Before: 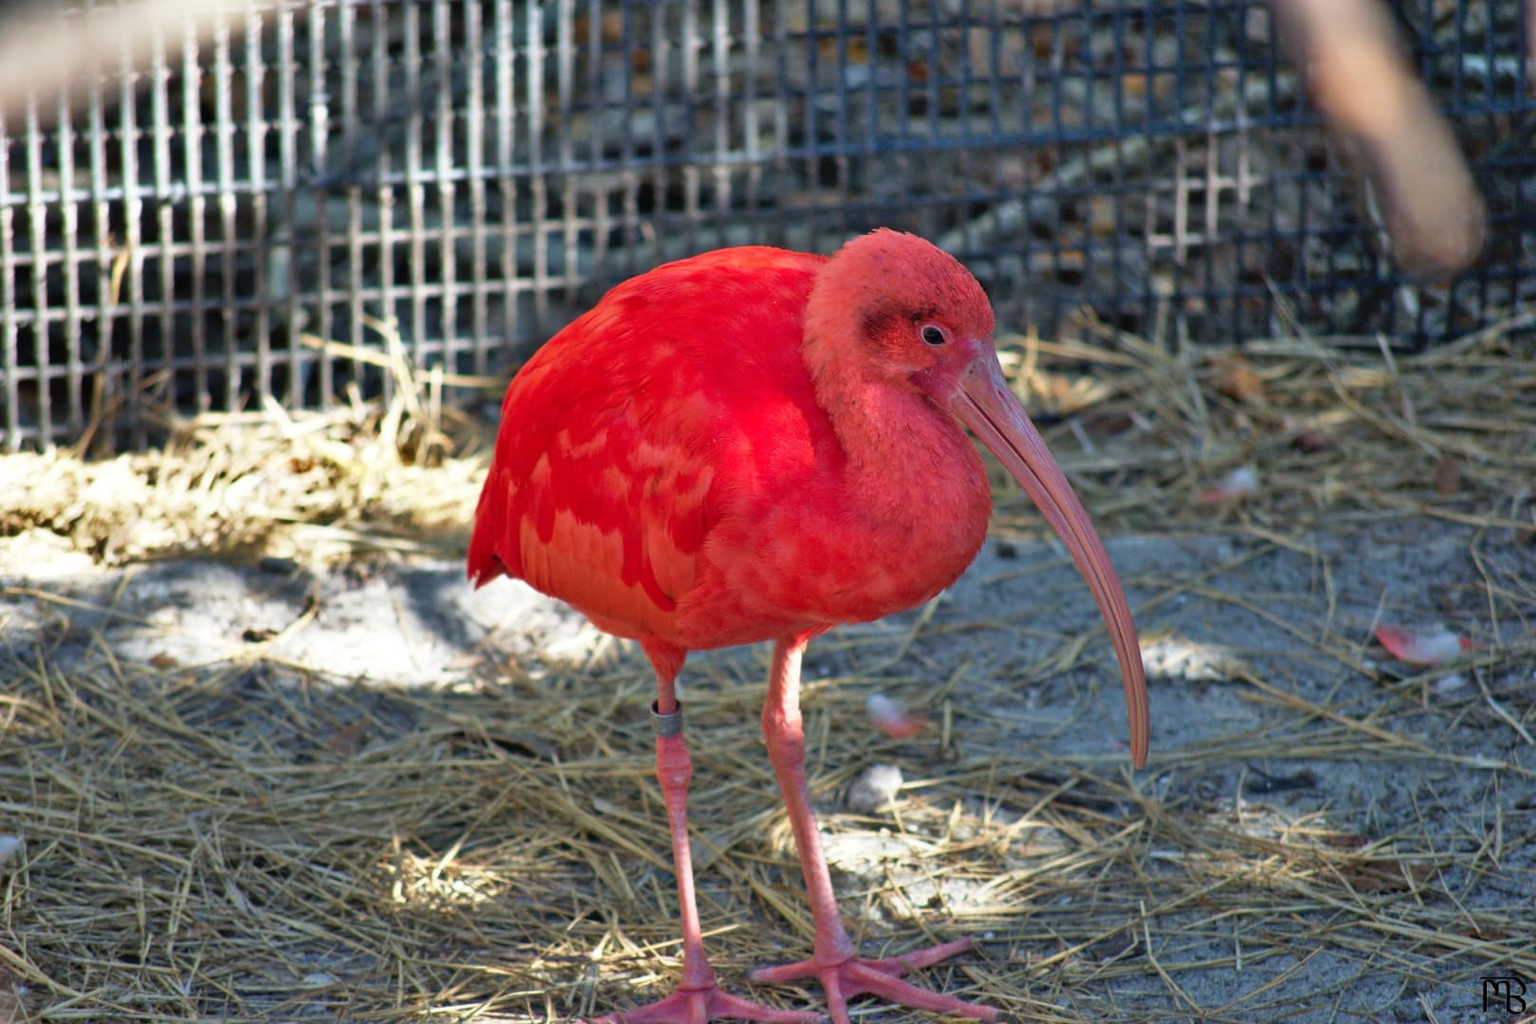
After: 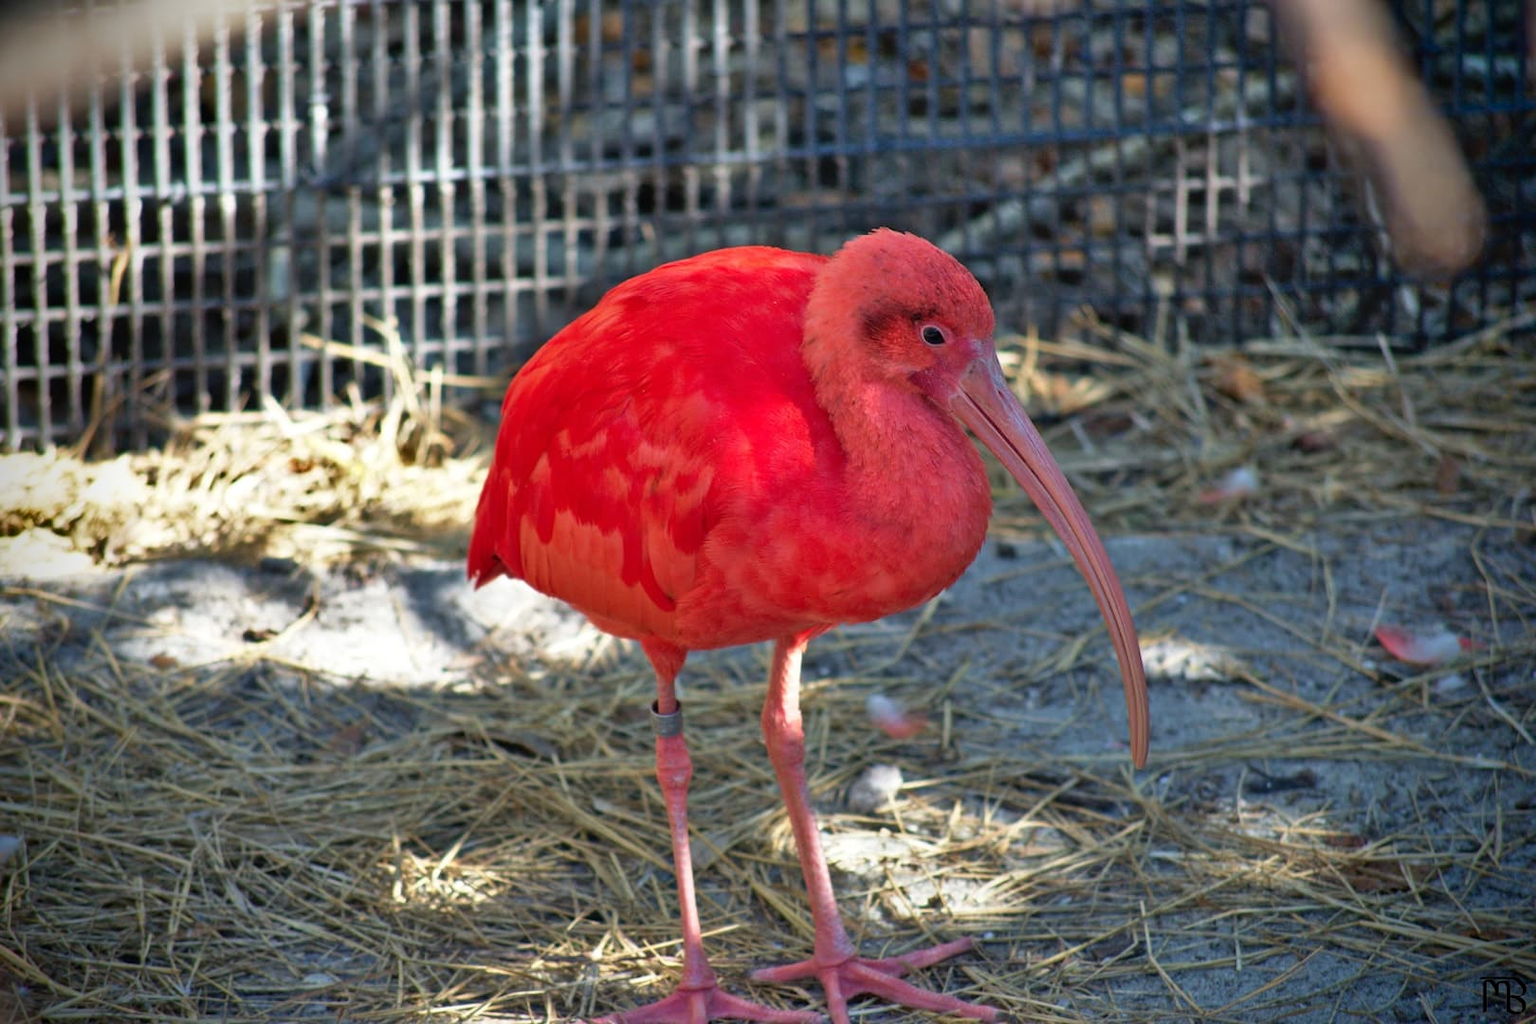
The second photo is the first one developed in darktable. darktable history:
vignetting: brightness -0.984, saturation 0.491
